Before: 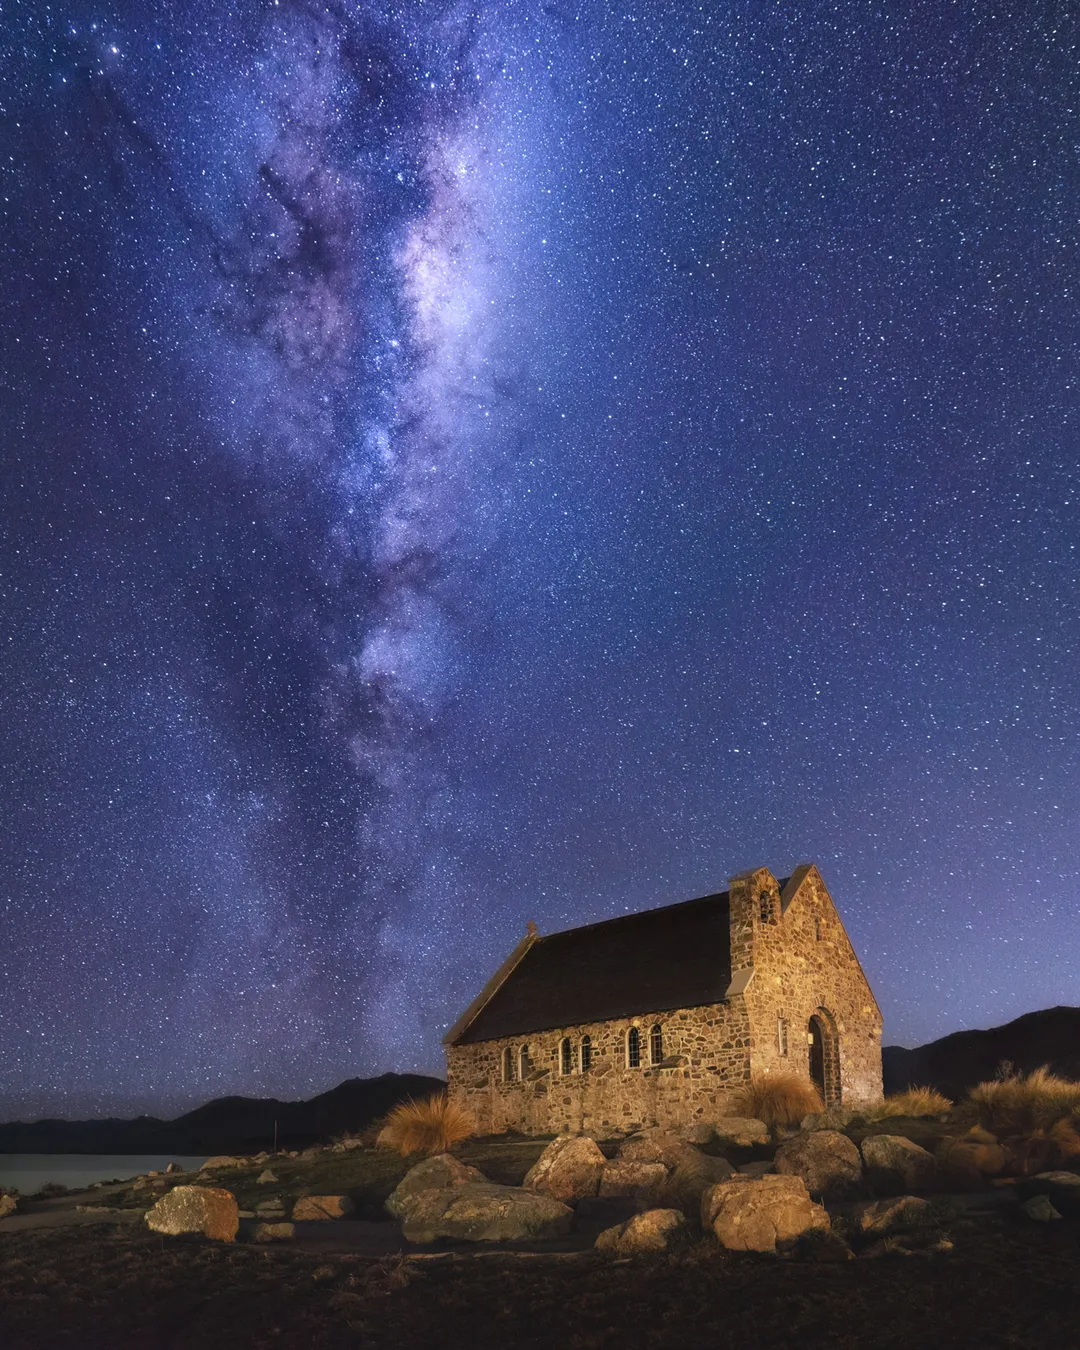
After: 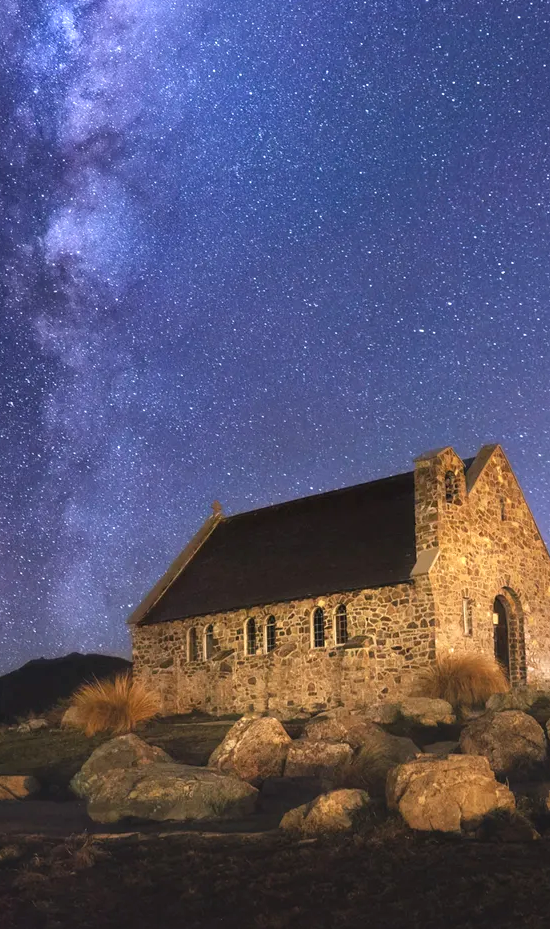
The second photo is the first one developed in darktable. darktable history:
crop and rotate: left 29.237%, top 31.152%, right 19.807%
exposure: black level correction 0, exposure 0.5 EV, compensate exposure bias true, compensate highlight preservation false
